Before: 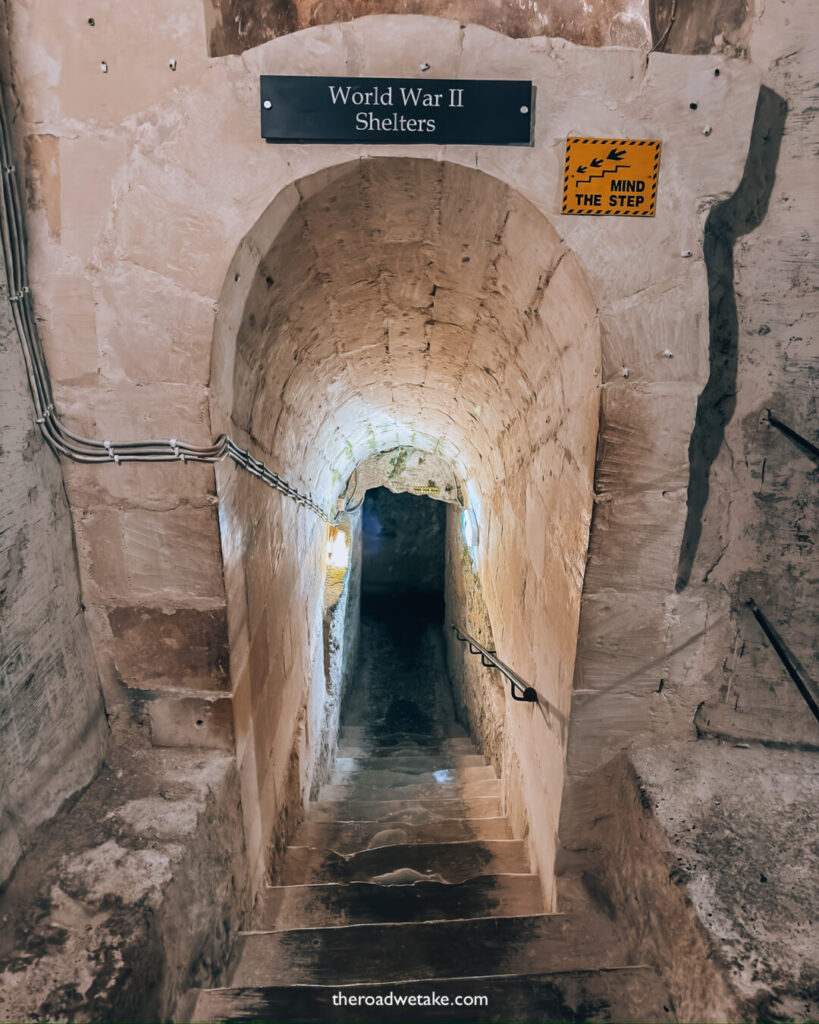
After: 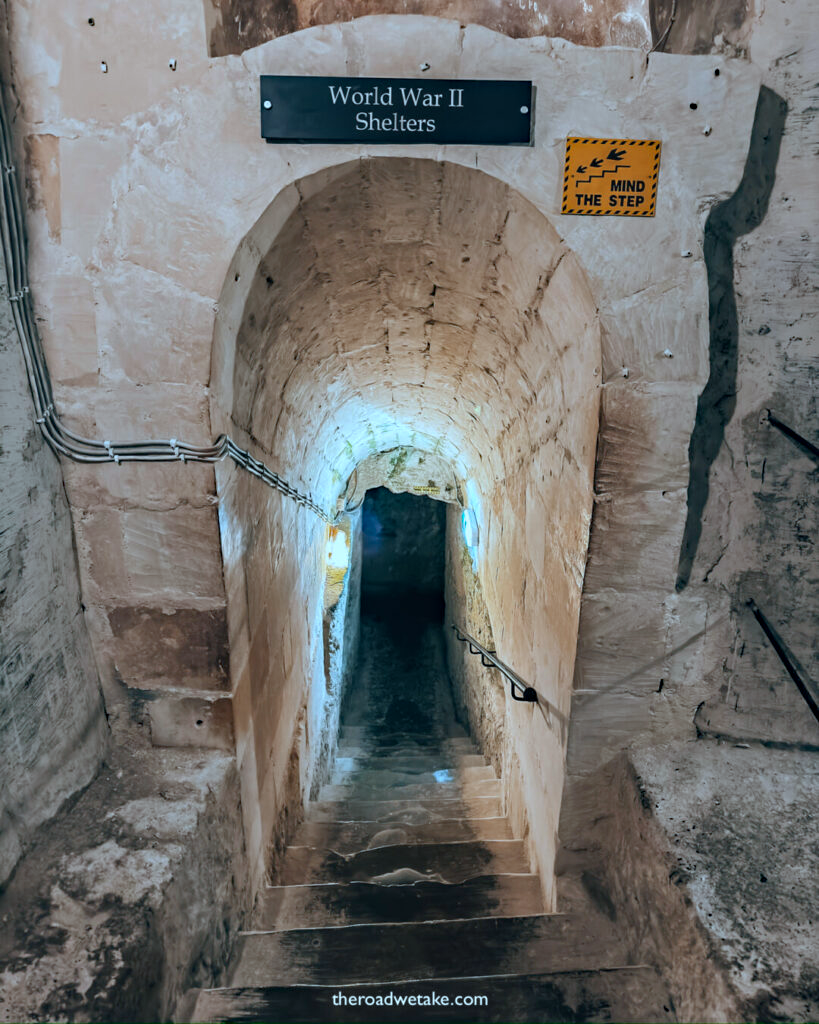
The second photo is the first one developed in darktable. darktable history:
haze removal: compatibility mode true, adaptive false
color correction: highlights a* -12.13, highlights b* -15.13
